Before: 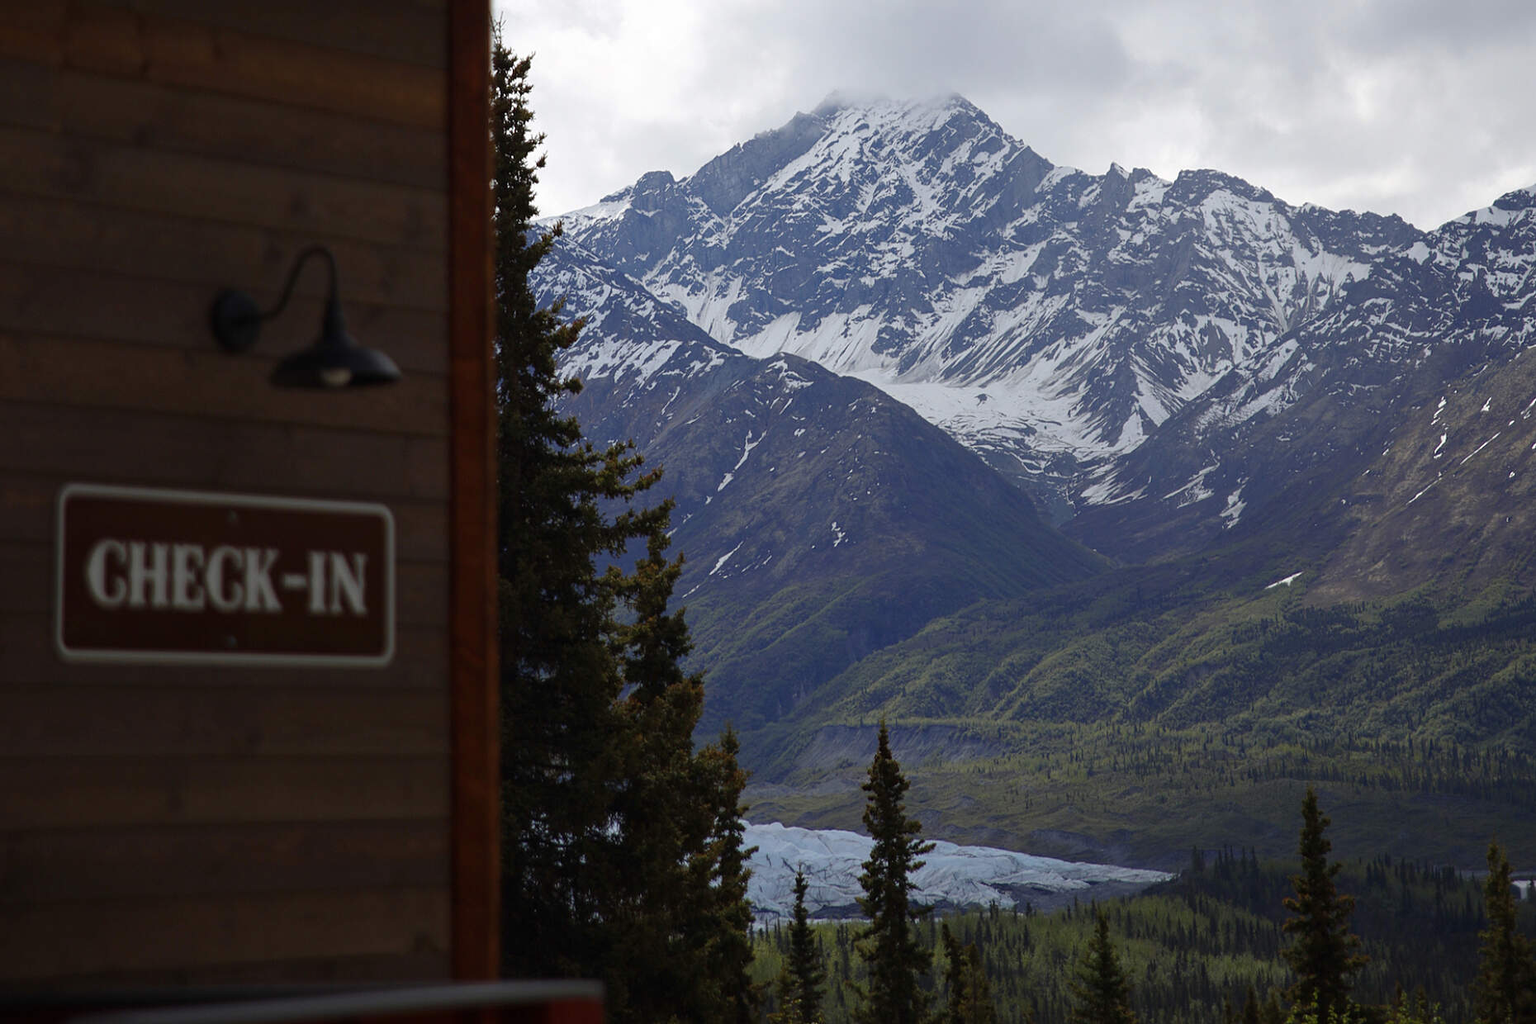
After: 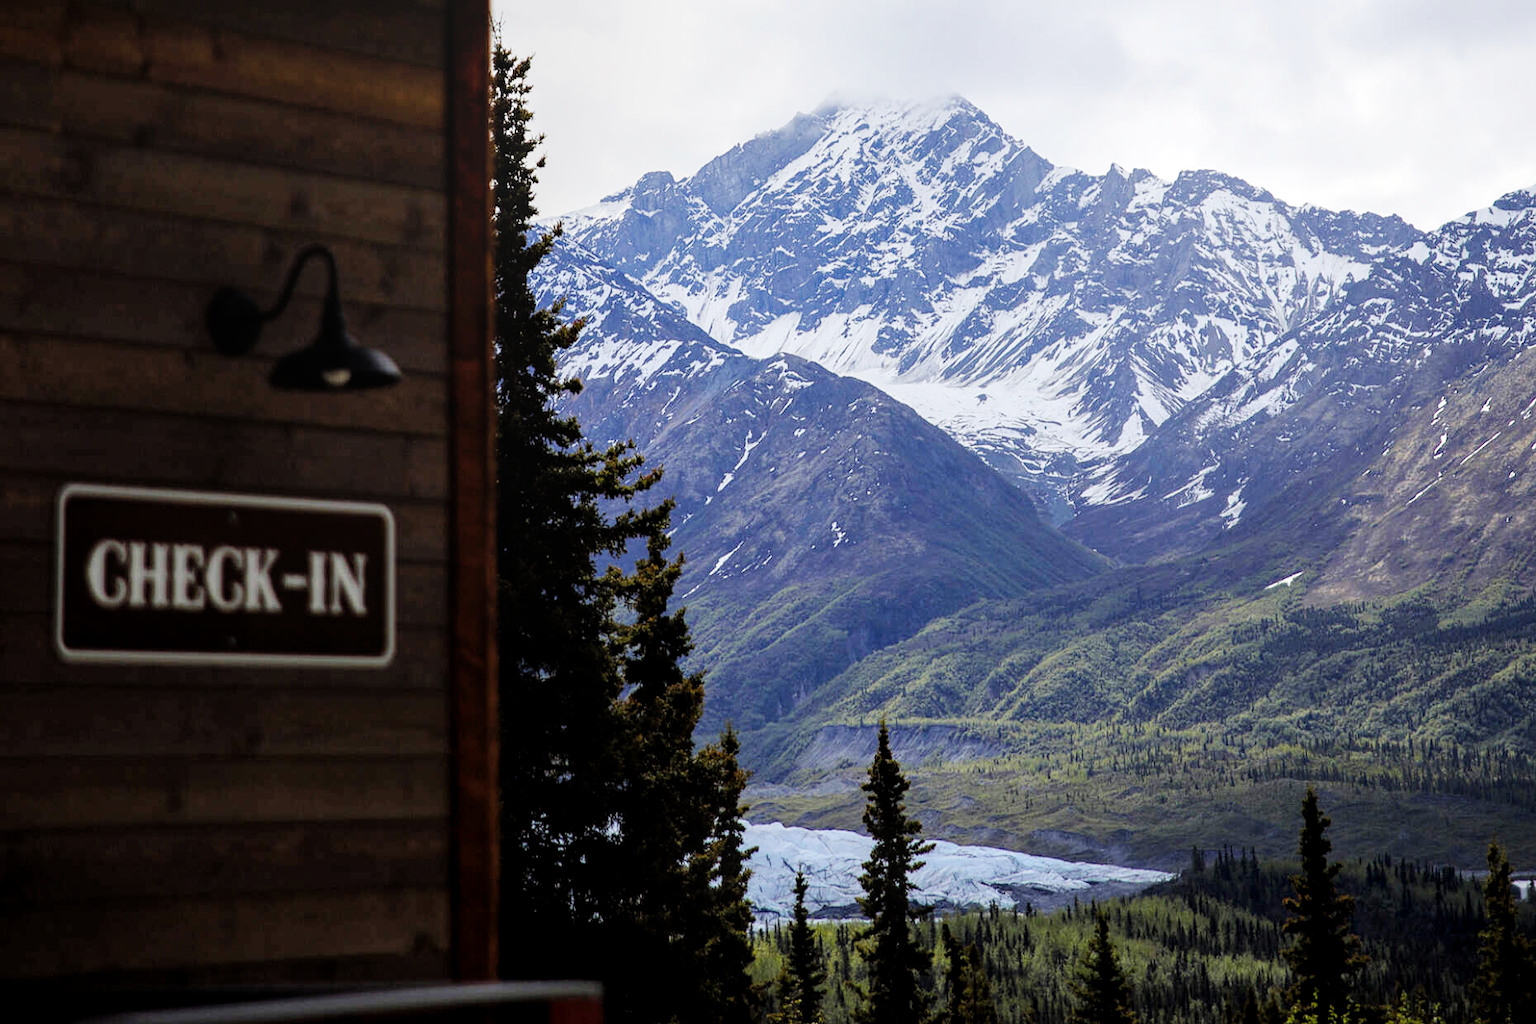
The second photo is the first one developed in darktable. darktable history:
color balance rgb: perceptual saturation grading › global saturation 20%, global vibrance 20%
filmic rgb: black relative exposure -5 EV, hardness 2.88, contrast 1.3, highlights saturation mix -30%
exposure: black level correction 0, exposure 1.2 EV, compensate exposure bias true, compensate highlight preservation false
local contrast: on, module defaults
